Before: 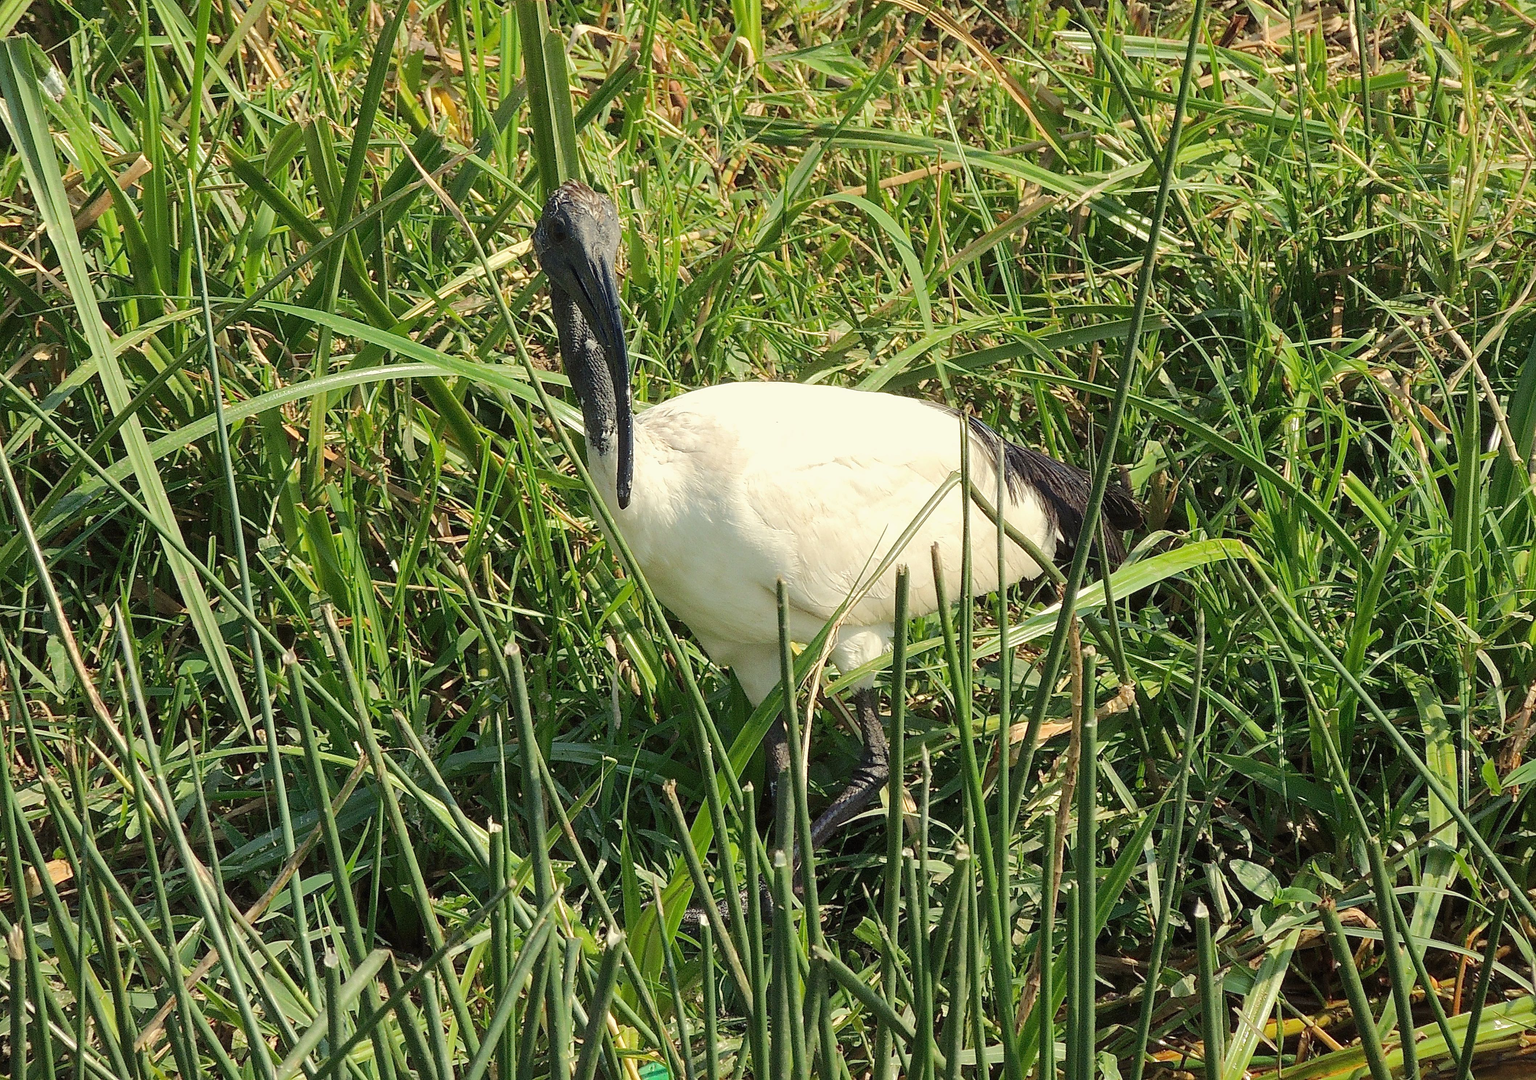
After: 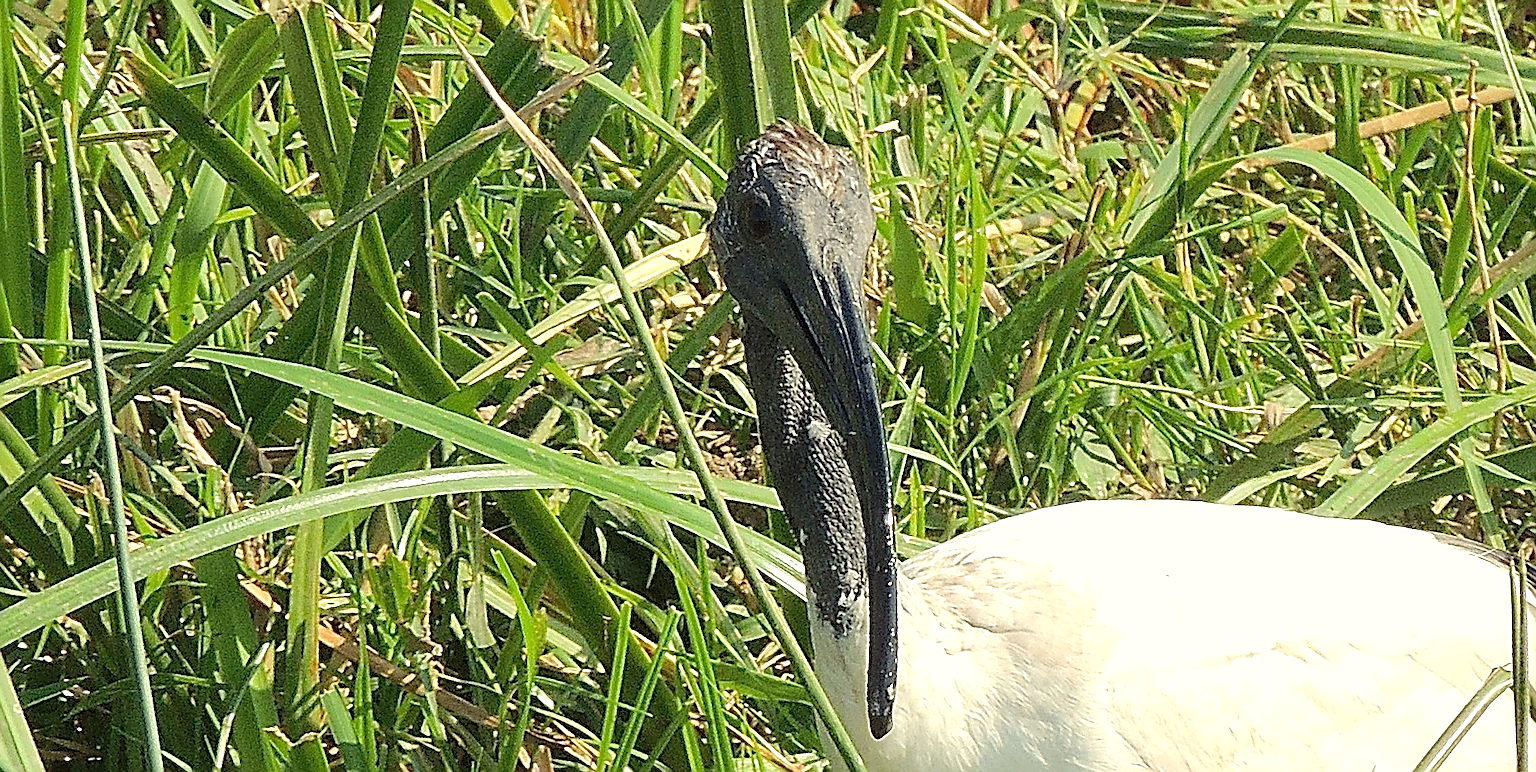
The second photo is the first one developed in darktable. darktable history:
exposure: exposure 0.296 EV, compensate highlight preservation false
crop: left 10.056%, top 10.658%, right 36.583%, bottom 51.127%
sharpen: radius 2.667, amount 0.676
